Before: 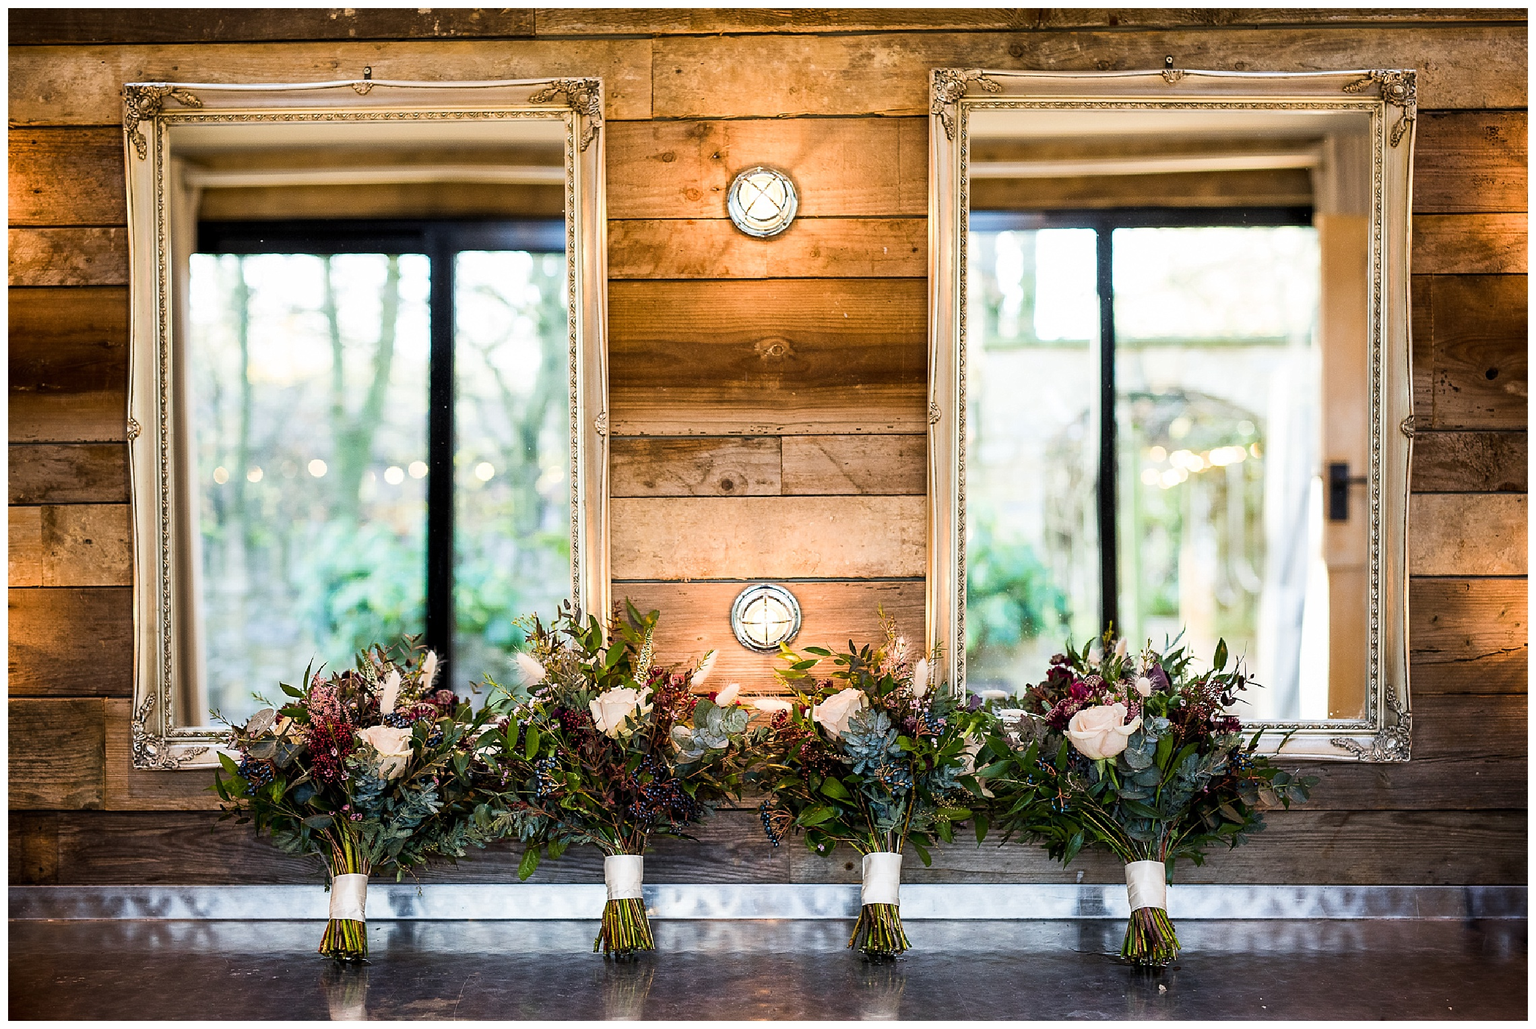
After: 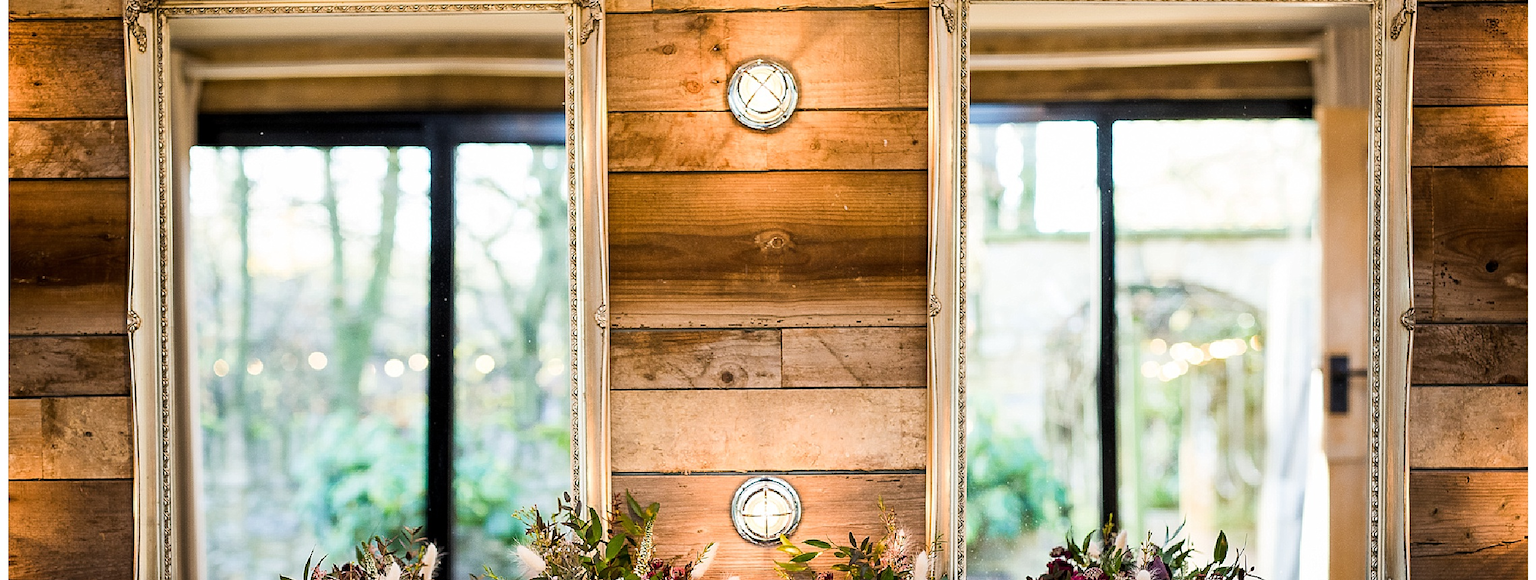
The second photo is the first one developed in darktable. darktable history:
crop and rotate: top 10.536%, bottom 33.086%
